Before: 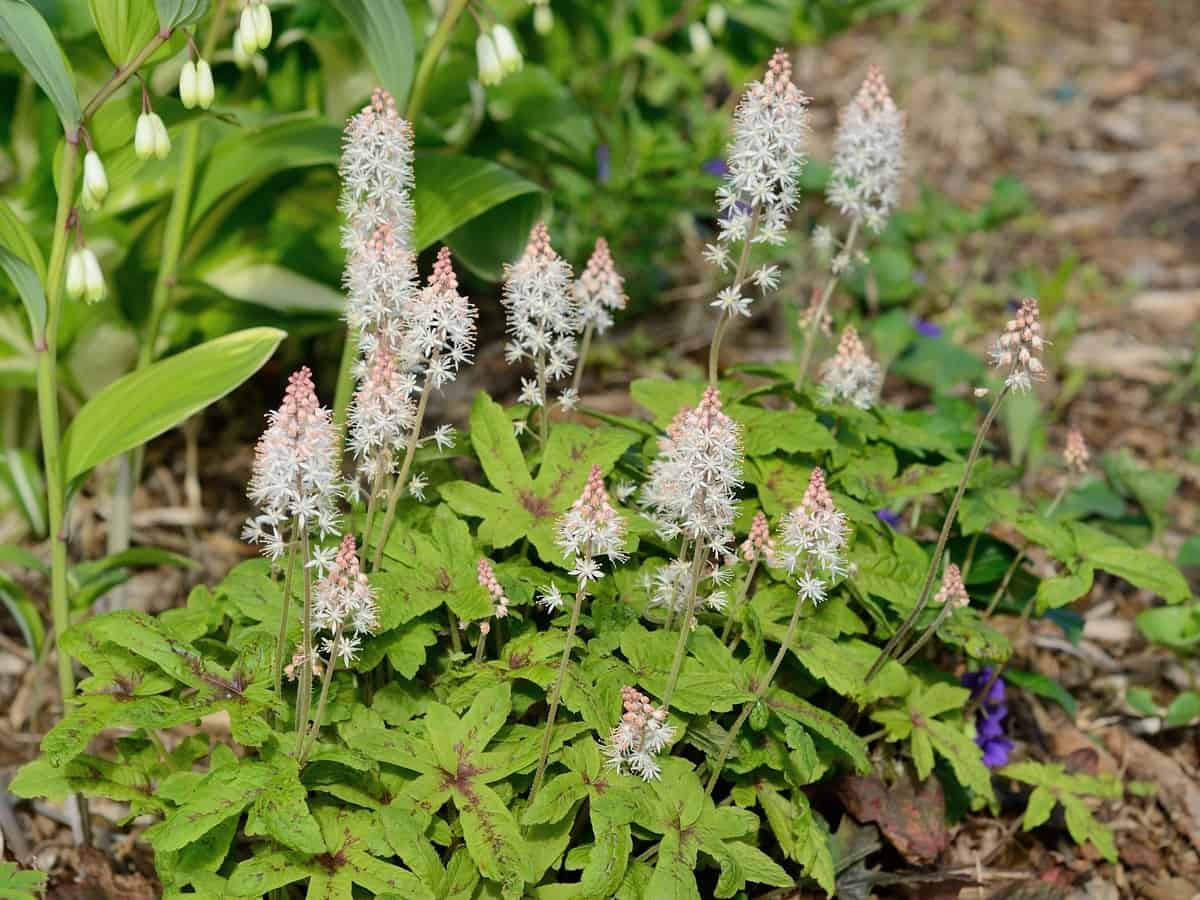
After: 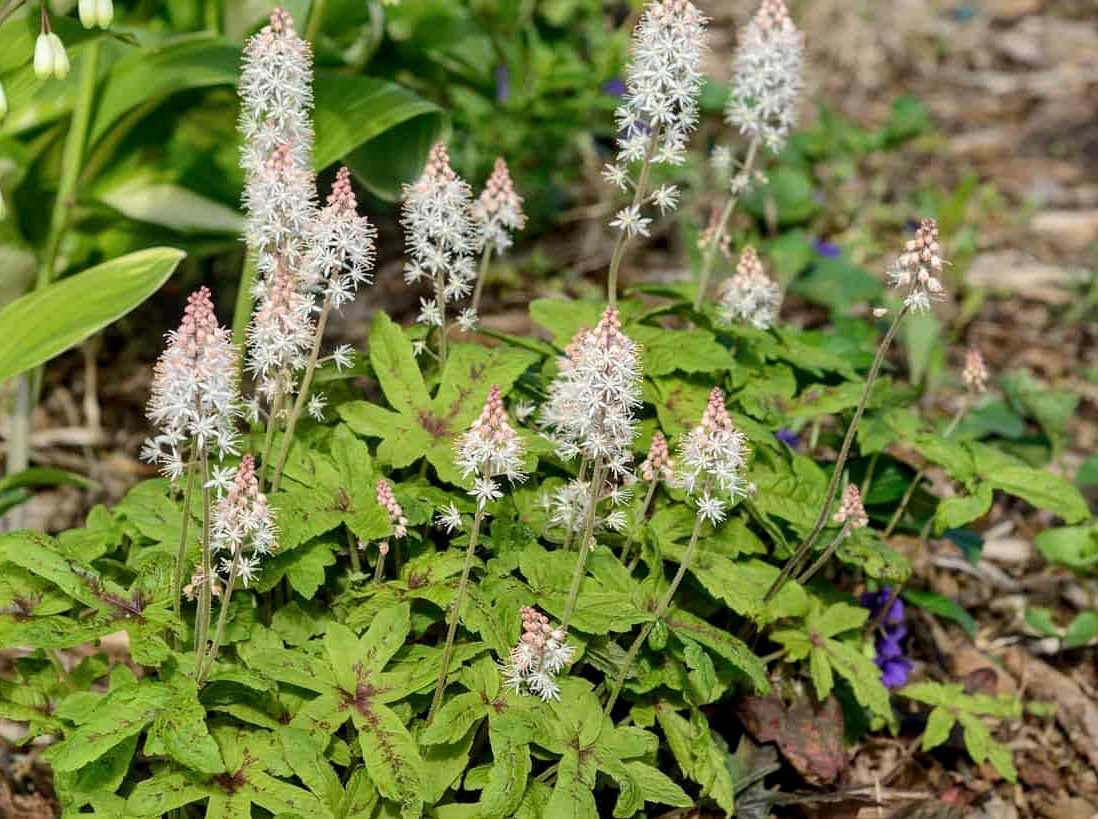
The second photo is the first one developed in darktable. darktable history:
local contrast: detail 130%
crop and rotate: left 8.426%, top 8.923%
